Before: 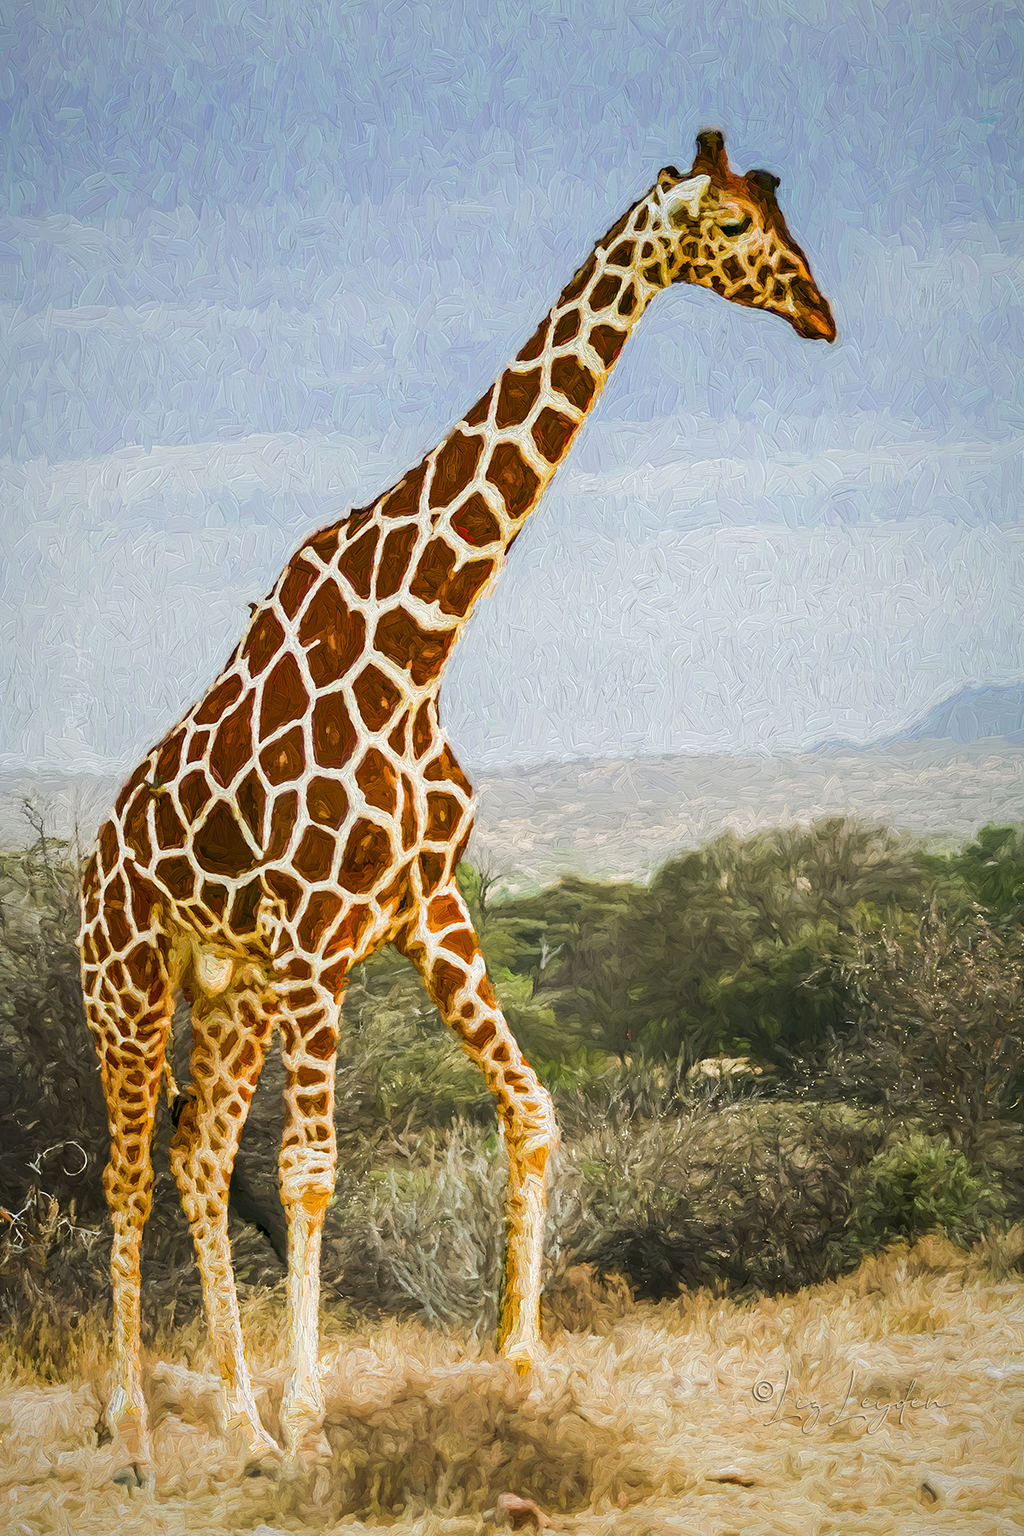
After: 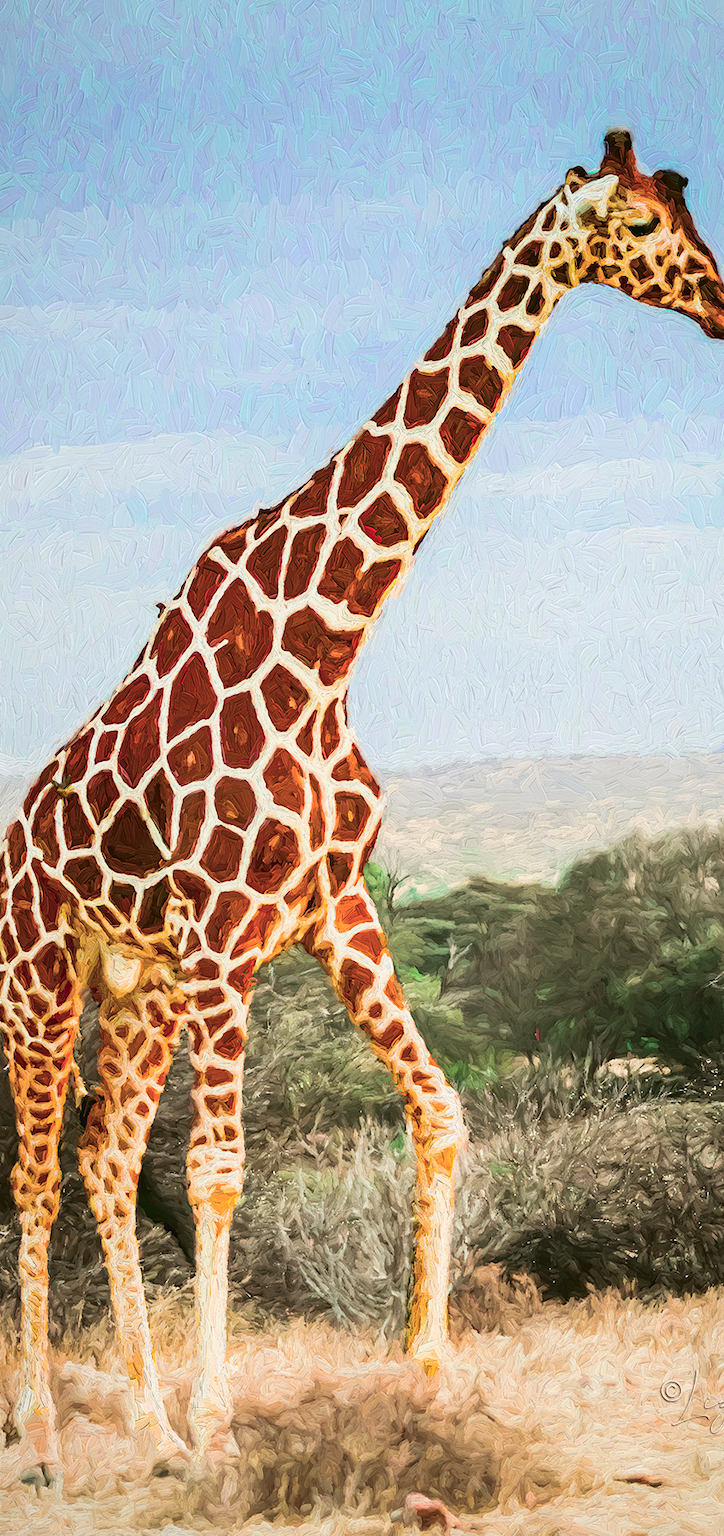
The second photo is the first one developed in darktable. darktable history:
tone curve: curves: ch0 [(0, 0.039) (0.104, 0.094) (0.285, 0.301) (0.689, 0.764) (0.89, 0.926) (0.994, 0.971)]; ch1 [(0, 0) (0.337, 0.249) (0.437, 0.411) (0.485, 0.487) (0.515, 0.514) (0.566, 0.563) (0.641, 0.655) (1, 1)]; ch2 [(0, 0) (0.314, 0.301) (0.421, 0.411) (0.502, 0.505) (0.528, 0.54) (0.557, 0.555) (0.612, 0.583) (0.722, 0.67) (1, 1)], color space Lab, independent channels, preserve colors none
crop and rotate: left 9.061%, right 20.142%
